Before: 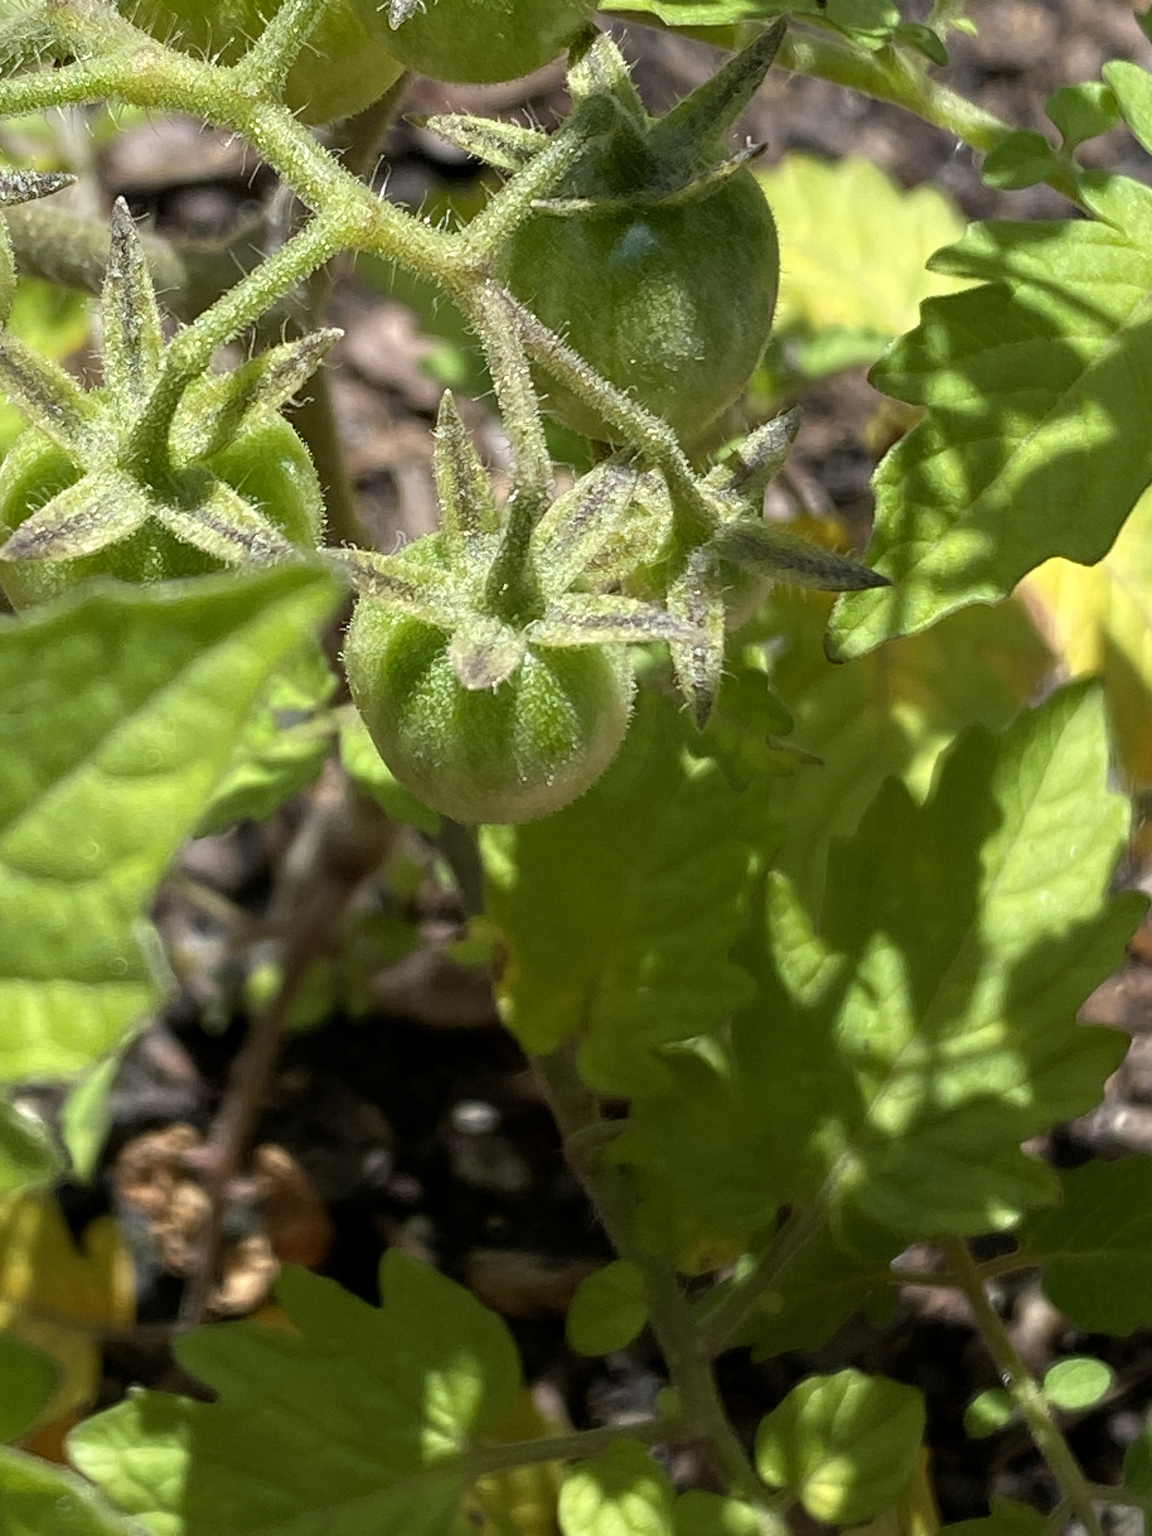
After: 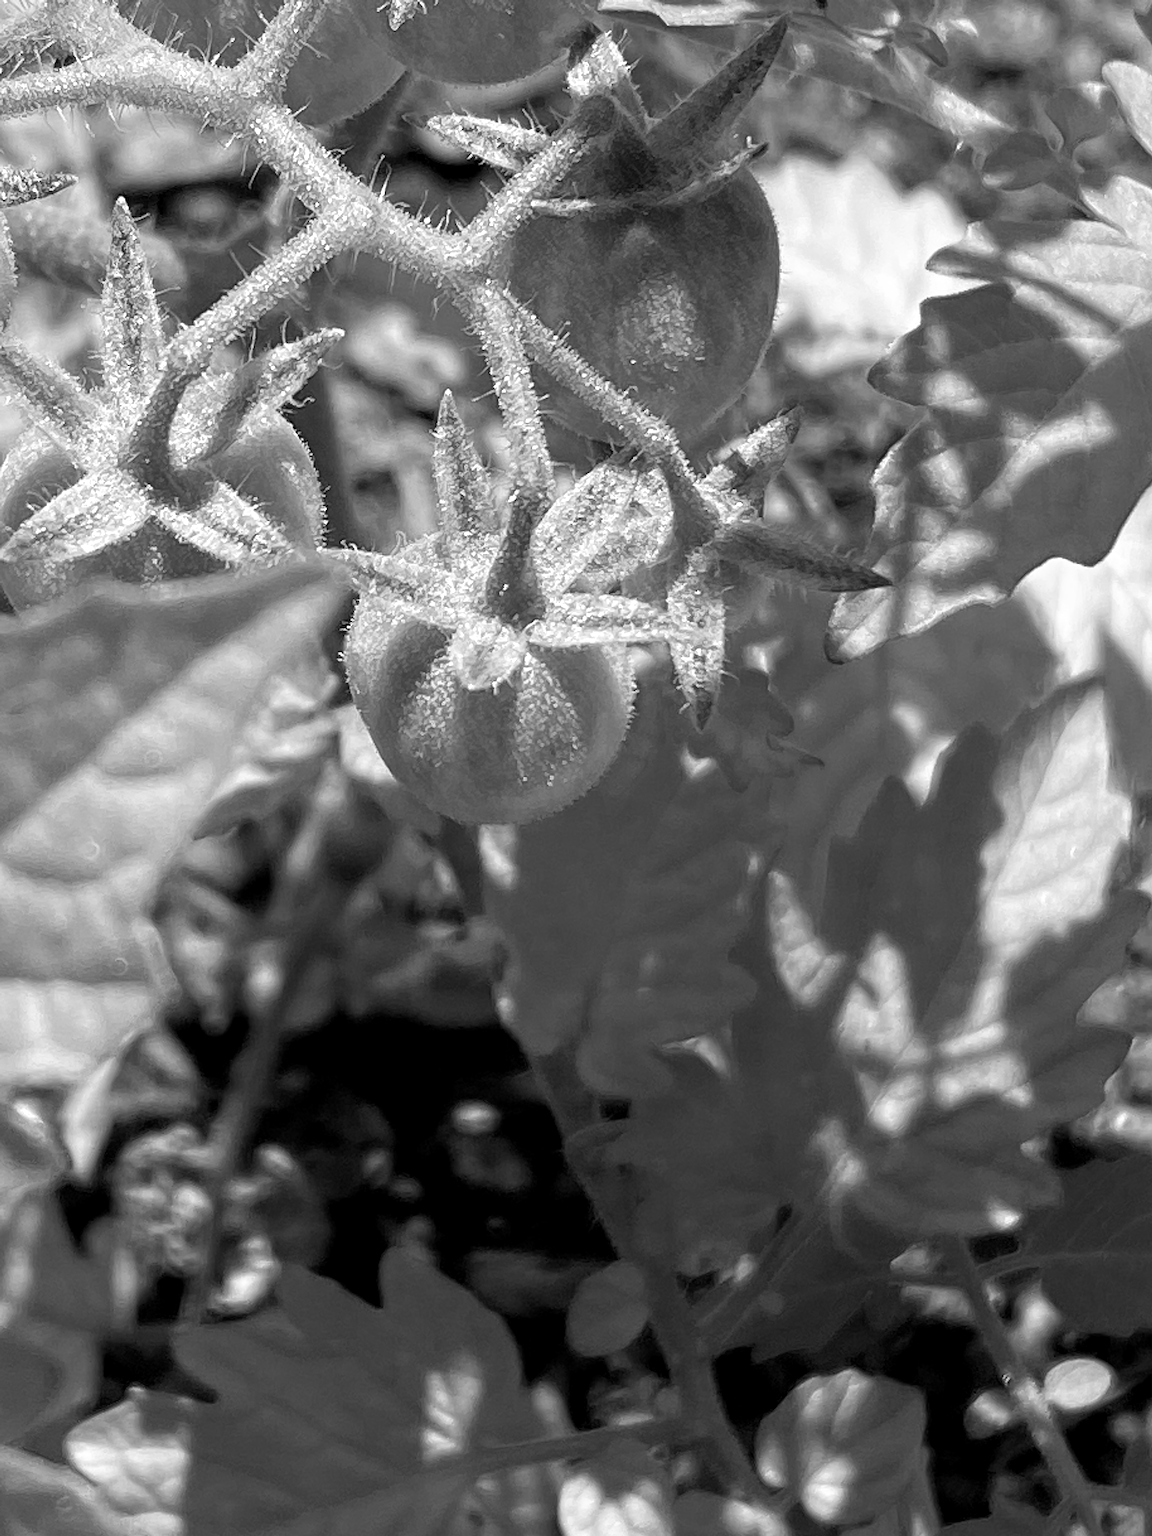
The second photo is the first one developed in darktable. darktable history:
sharpen: on, module defaults
monochrome: on, module defaults
exposure: black level correction 0.002, exposure 0.15 EV, compensate highlight preservation false
